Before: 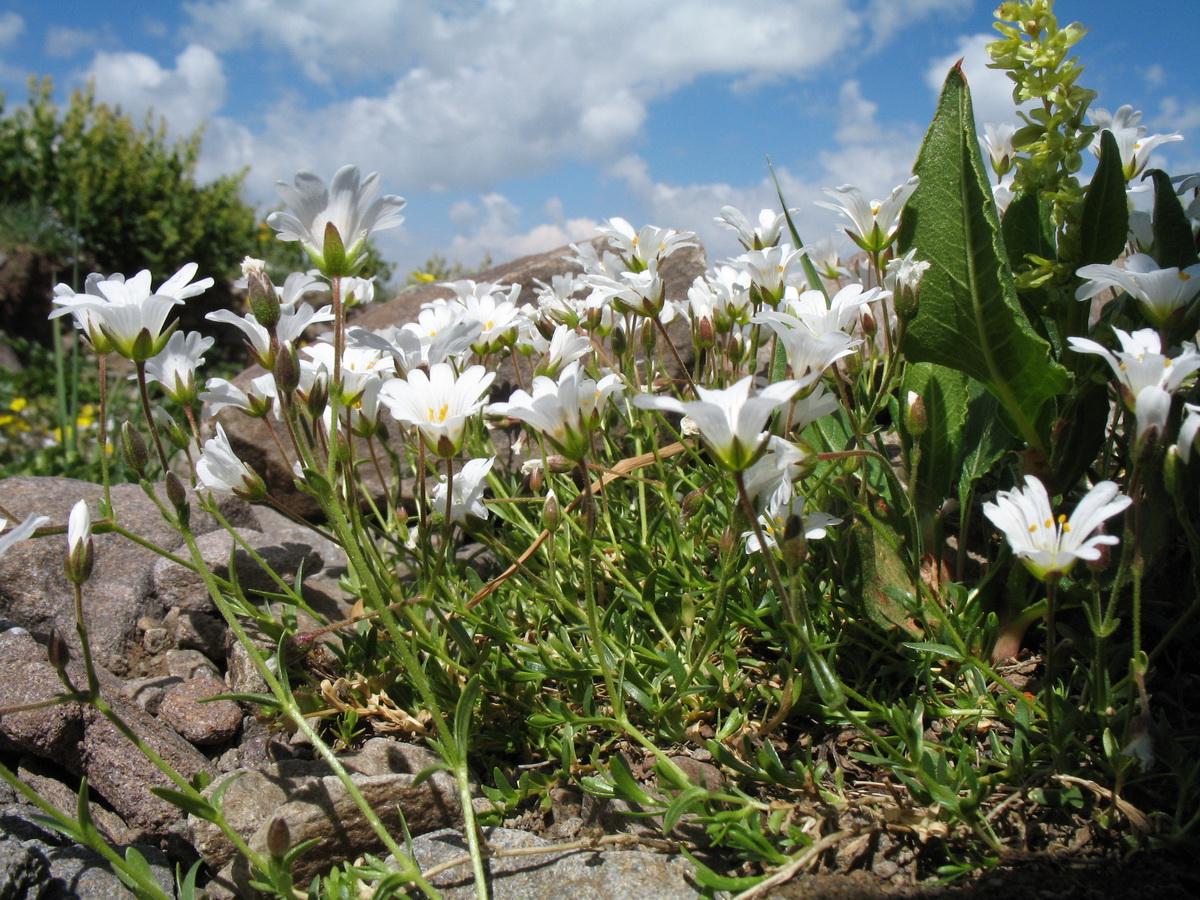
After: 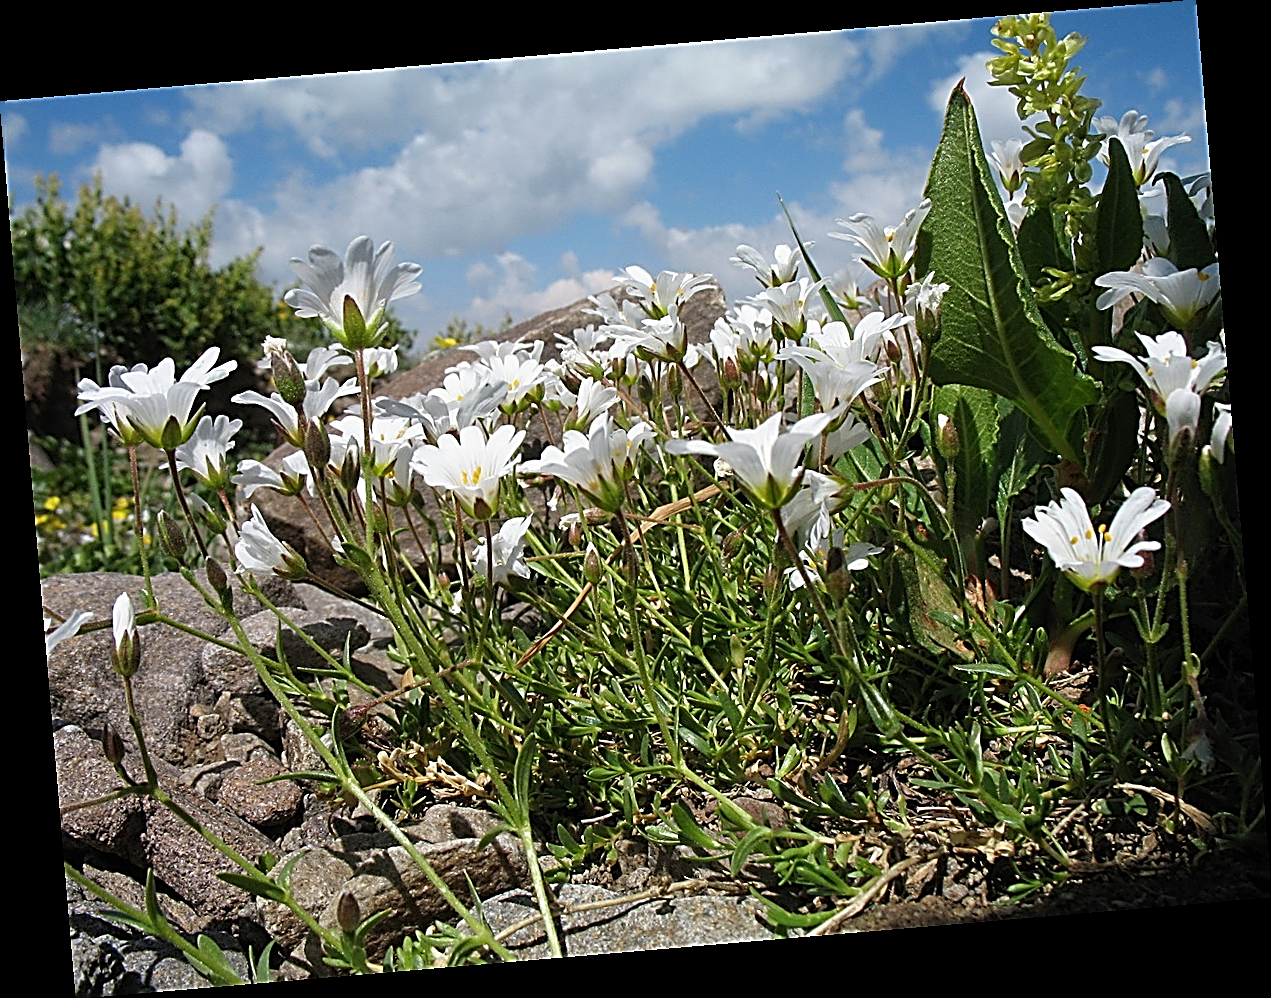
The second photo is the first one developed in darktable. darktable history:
sharpen: amount 2
rotate and perspective: rotation -4.86°, automatic cropping off
exposure: exposure -0.072 EV, compensate highlight preservation false
